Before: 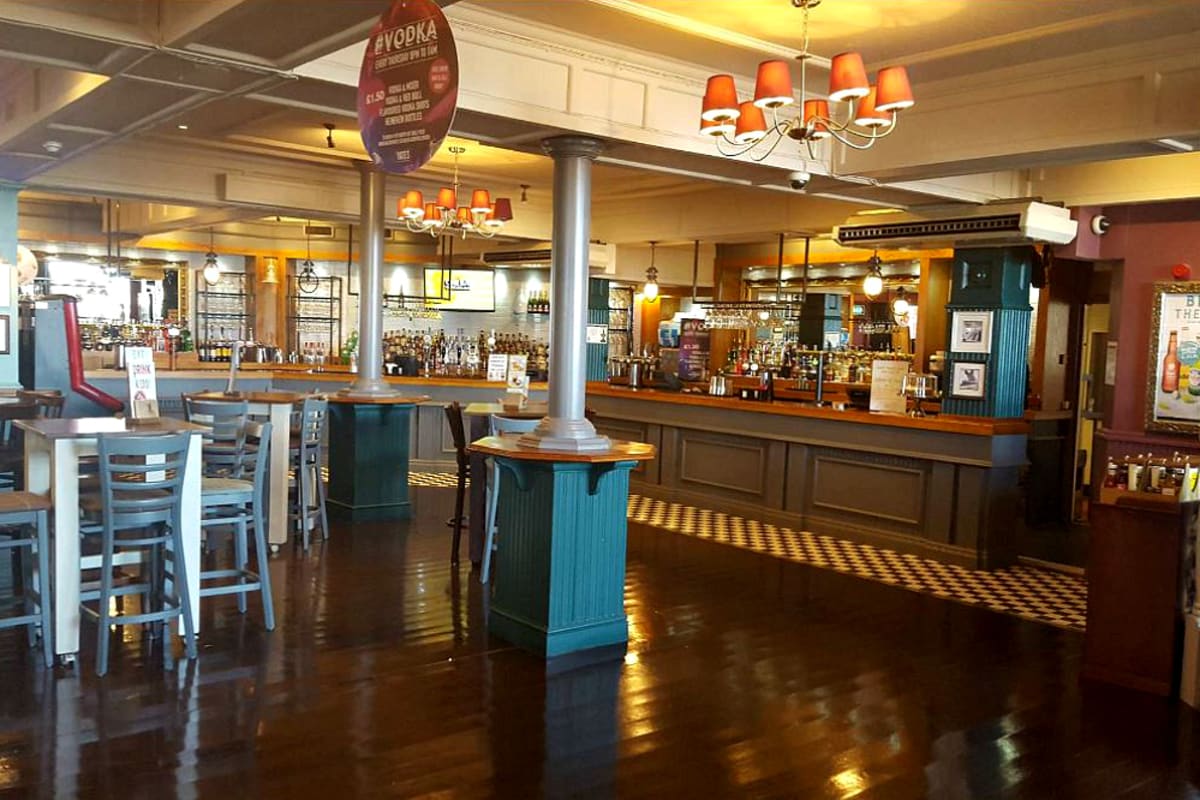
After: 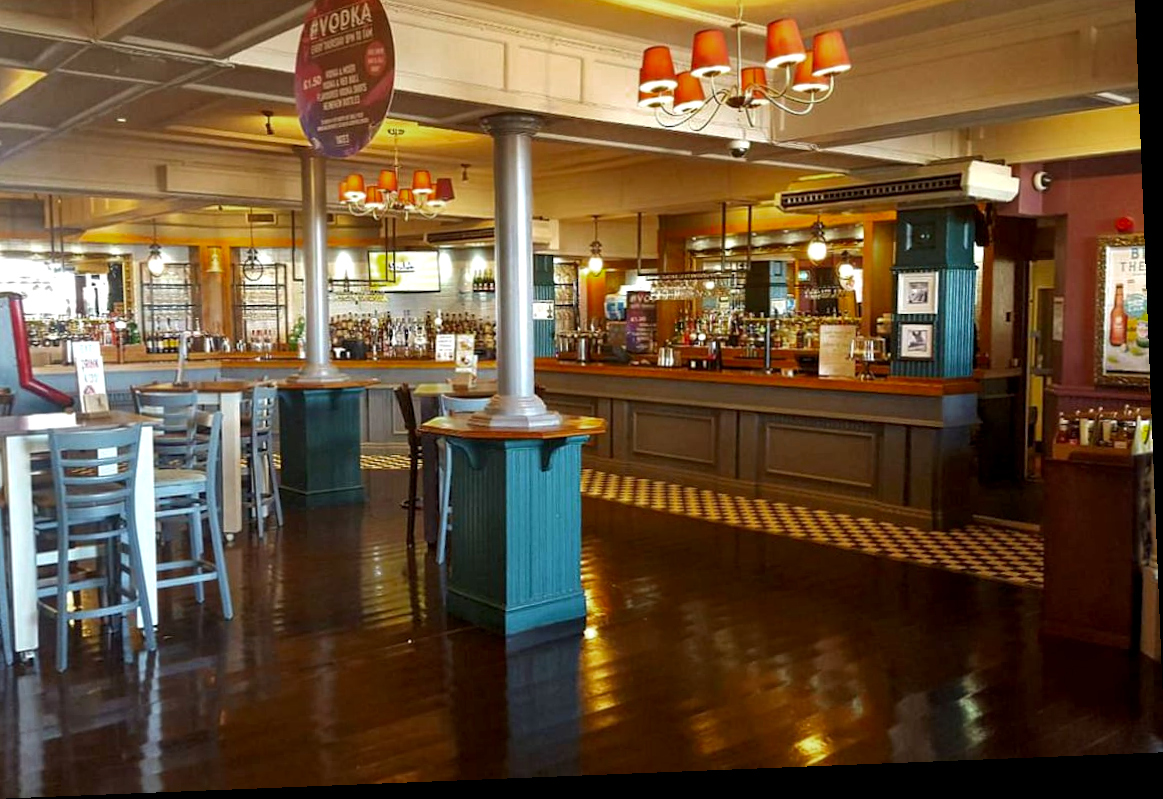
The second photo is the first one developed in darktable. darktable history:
crop and rotate: angle 2.29°, left 5.449%, top 5.686%
local contrast: highlights 100%, shadows 103%, detail 119%, midtone range 0.2
color zones: curves: ch0 [(0.27, 0.396) (0.563, 0.504) (0.75, 0.5) (0.787, 0.307)]
exposure: exposure 0.204 EV, compensate highlight preservation false
